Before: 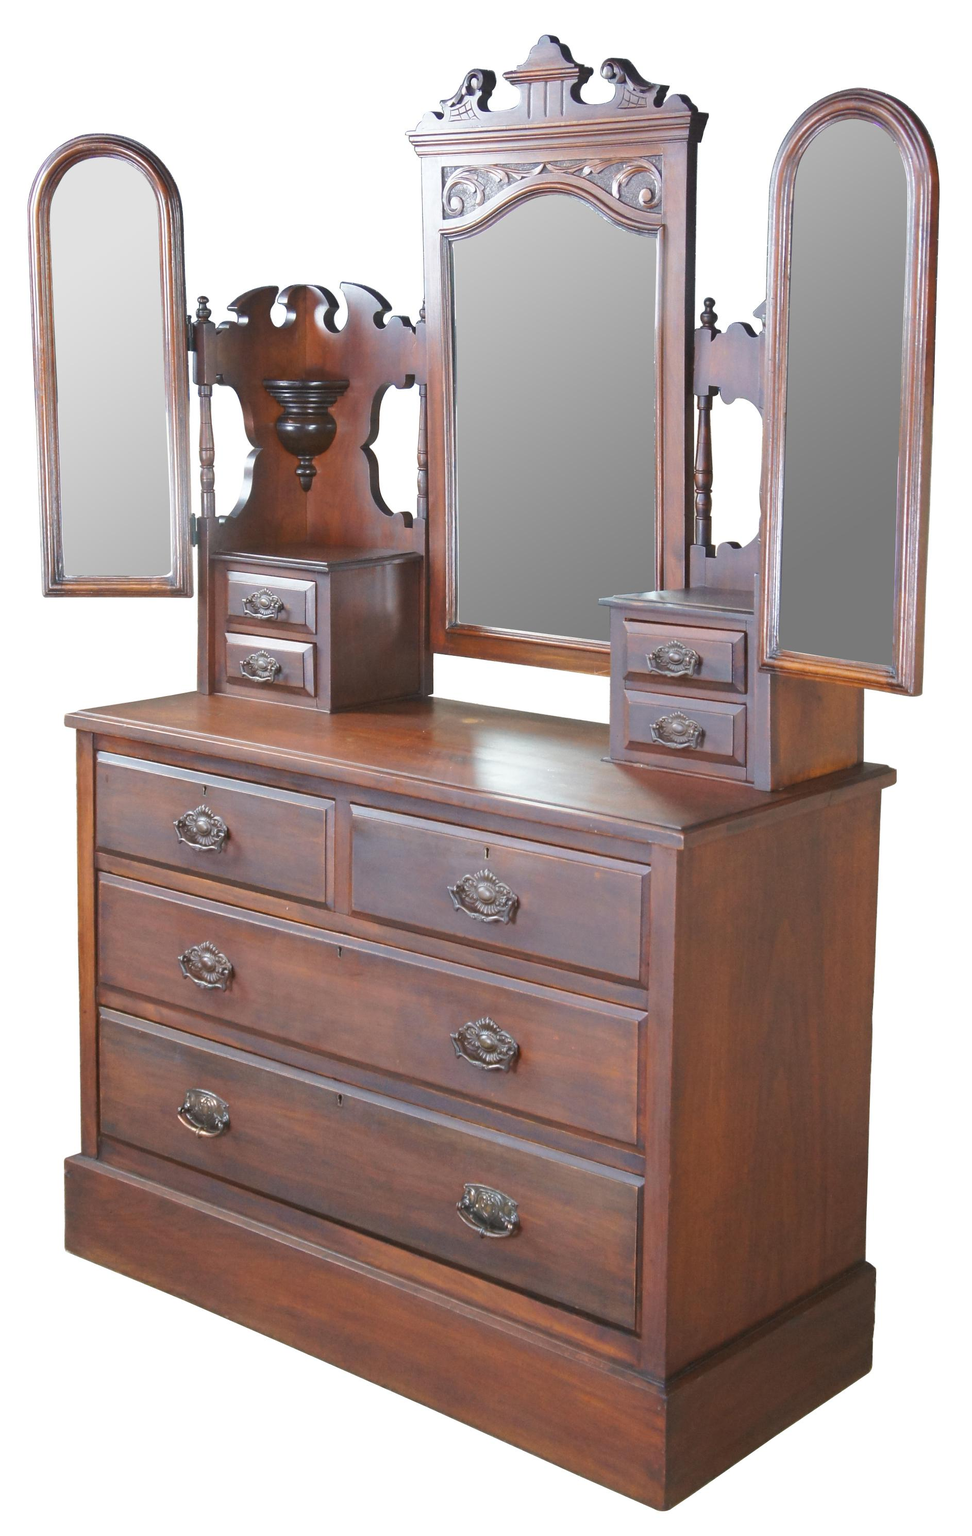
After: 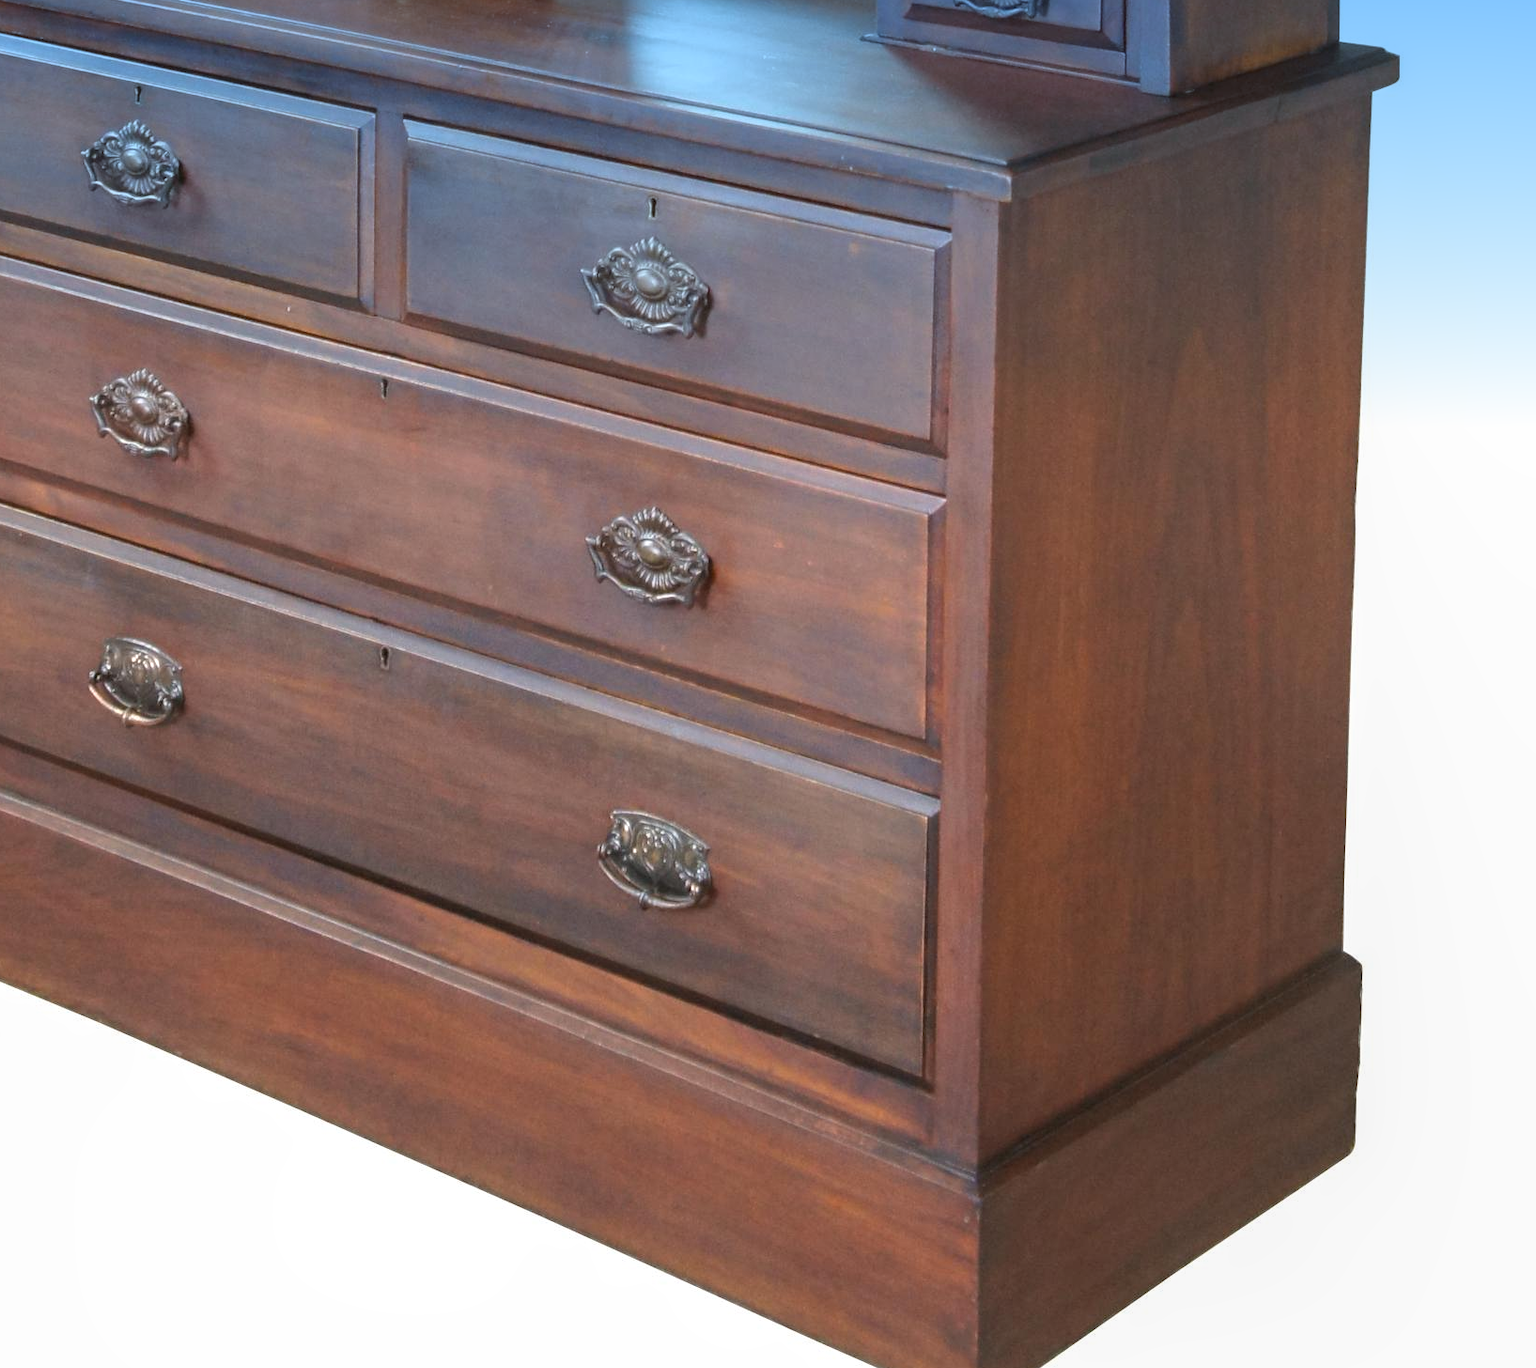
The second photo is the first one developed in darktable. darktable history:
crop and rotate: left 13.306%, top 48.129%, bottom 2.928%
graduated density: density 2.02 EV, hardness 44%, rotation 0.374°, offset 8.21, hue 208.8°, saturation 97%
local contrast: on, module defaults
